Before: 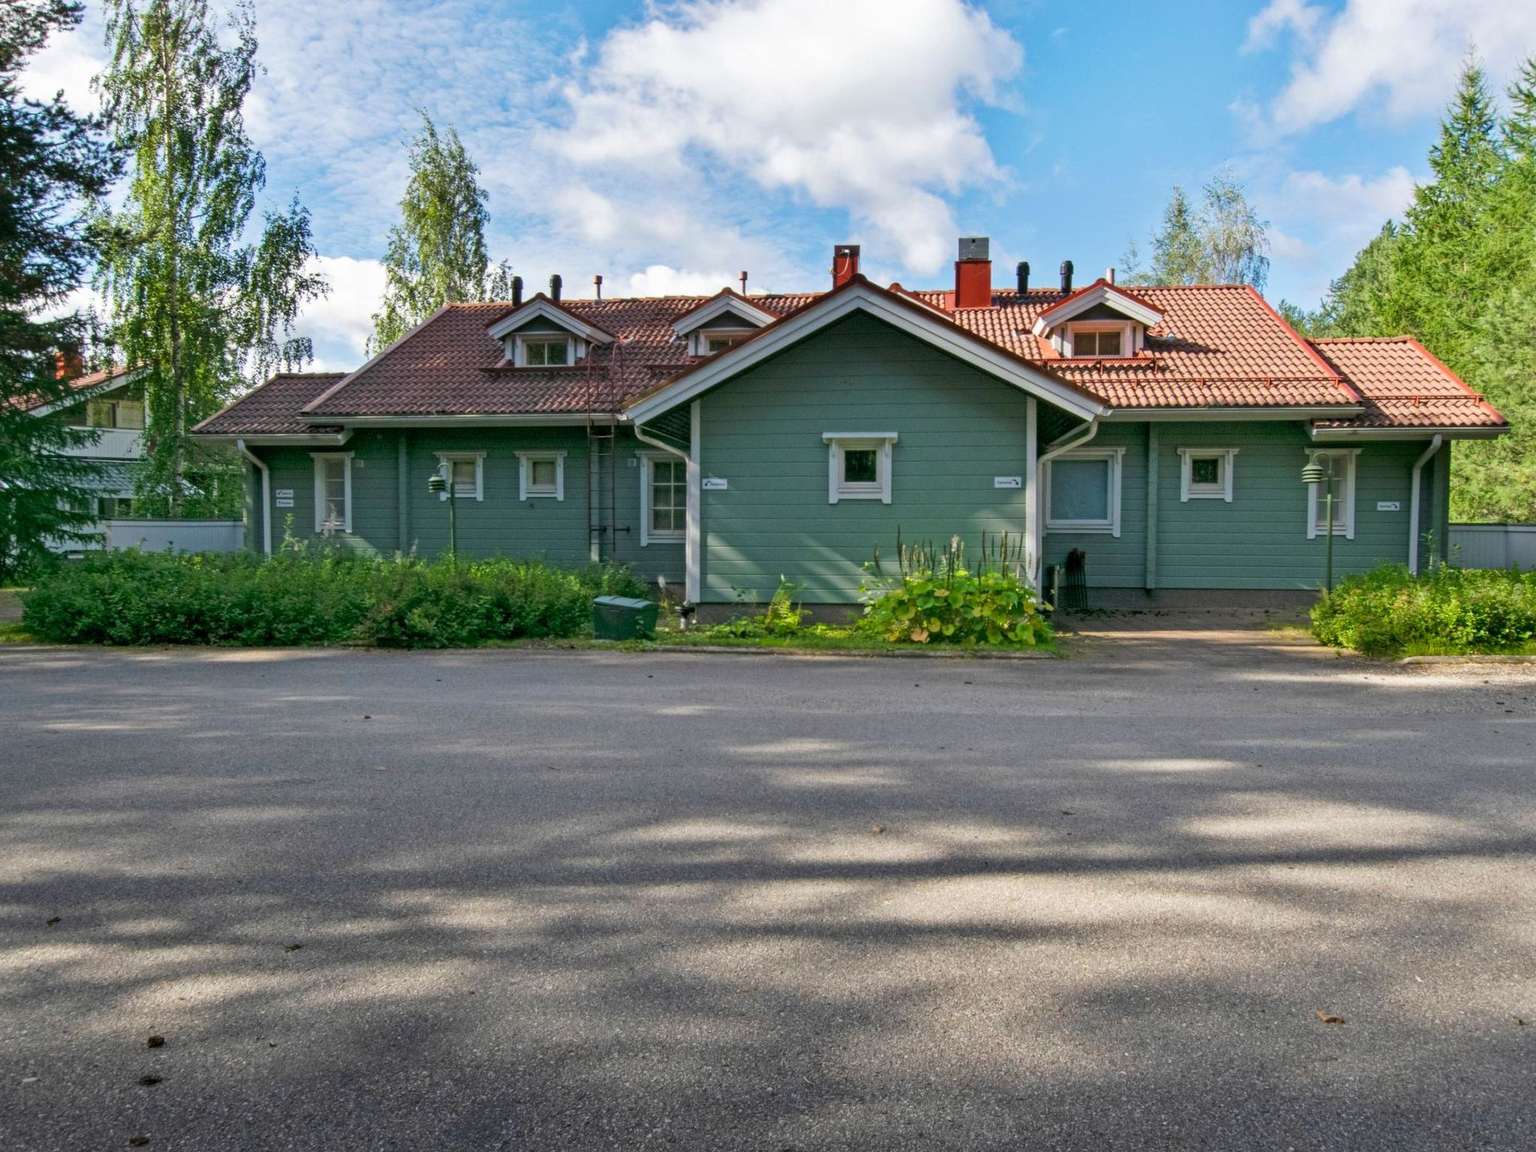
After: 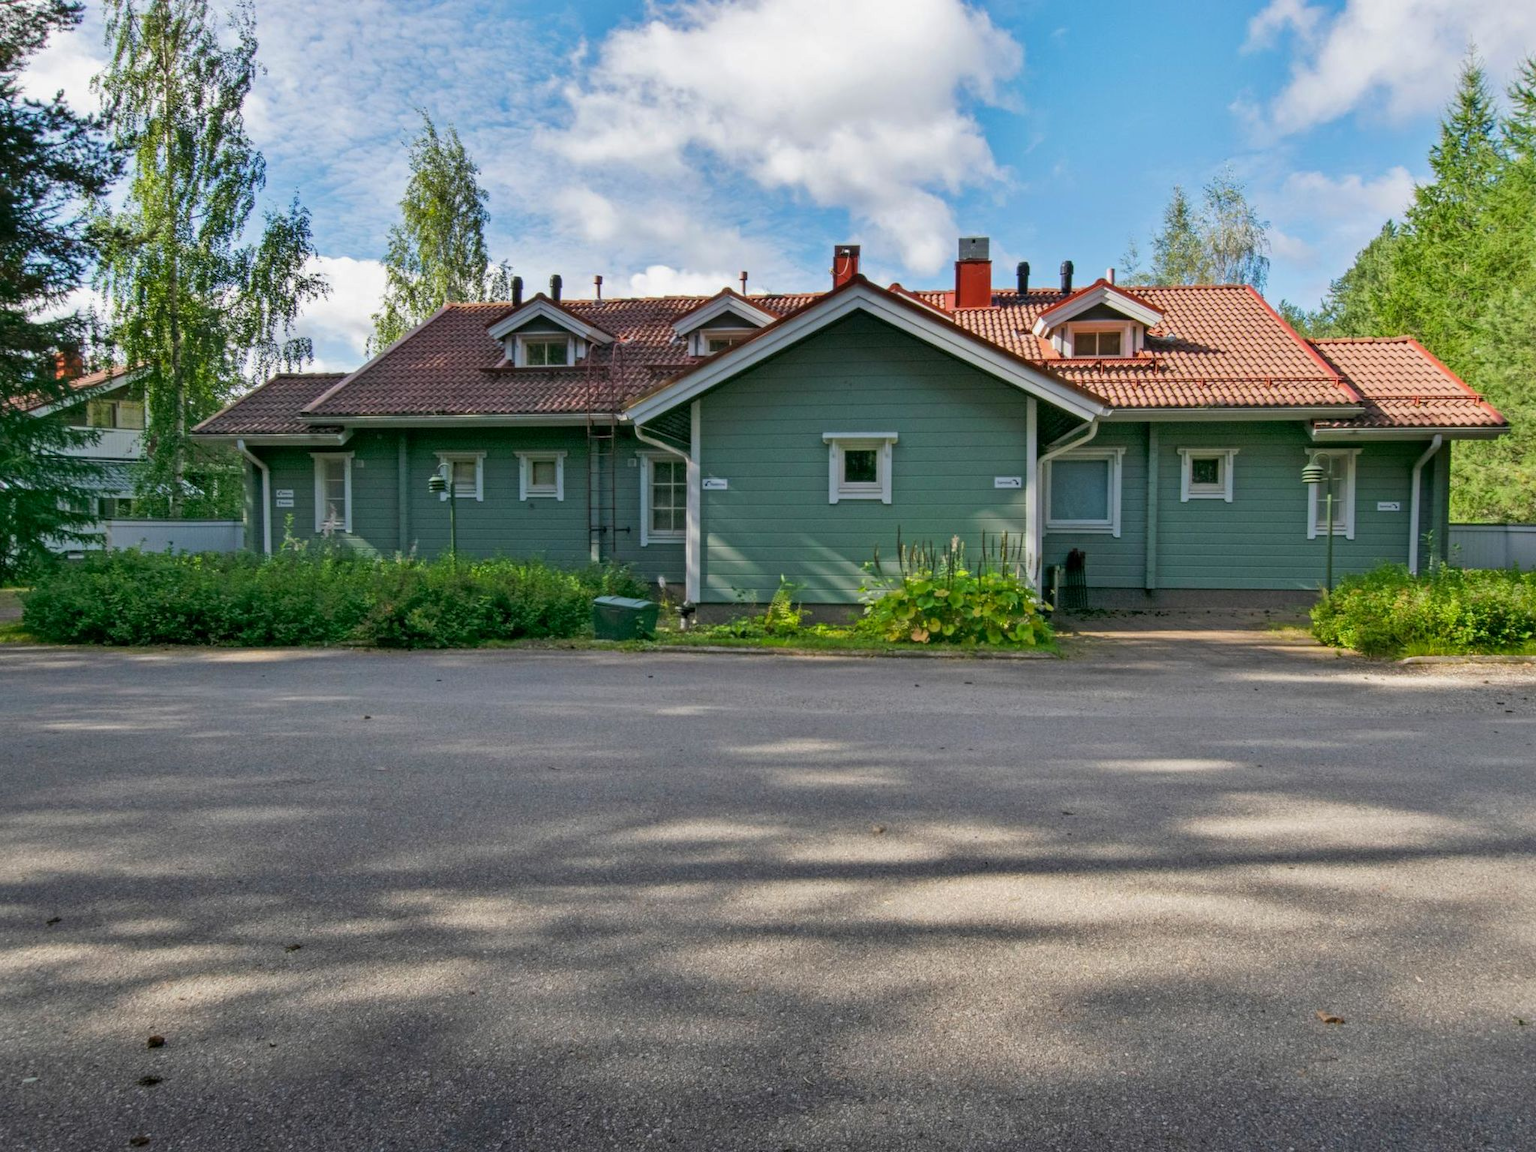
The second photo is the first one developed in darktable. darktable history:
shadows and highlights: shadows -20.45, white point adjustment -2.09, highlights -34.9
